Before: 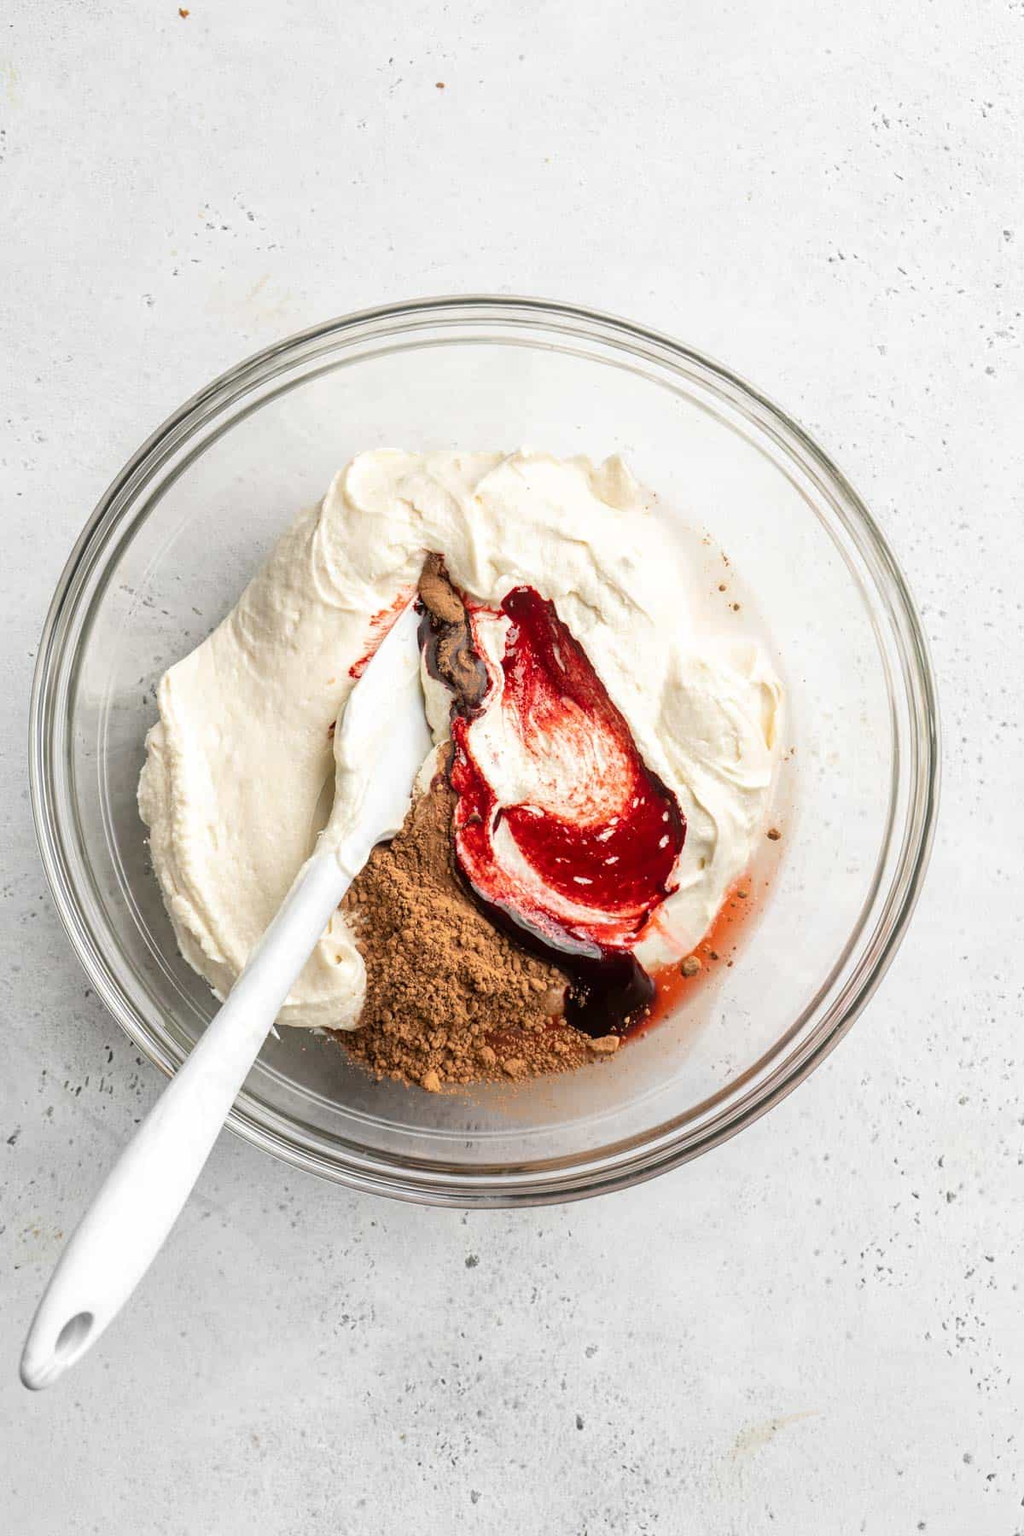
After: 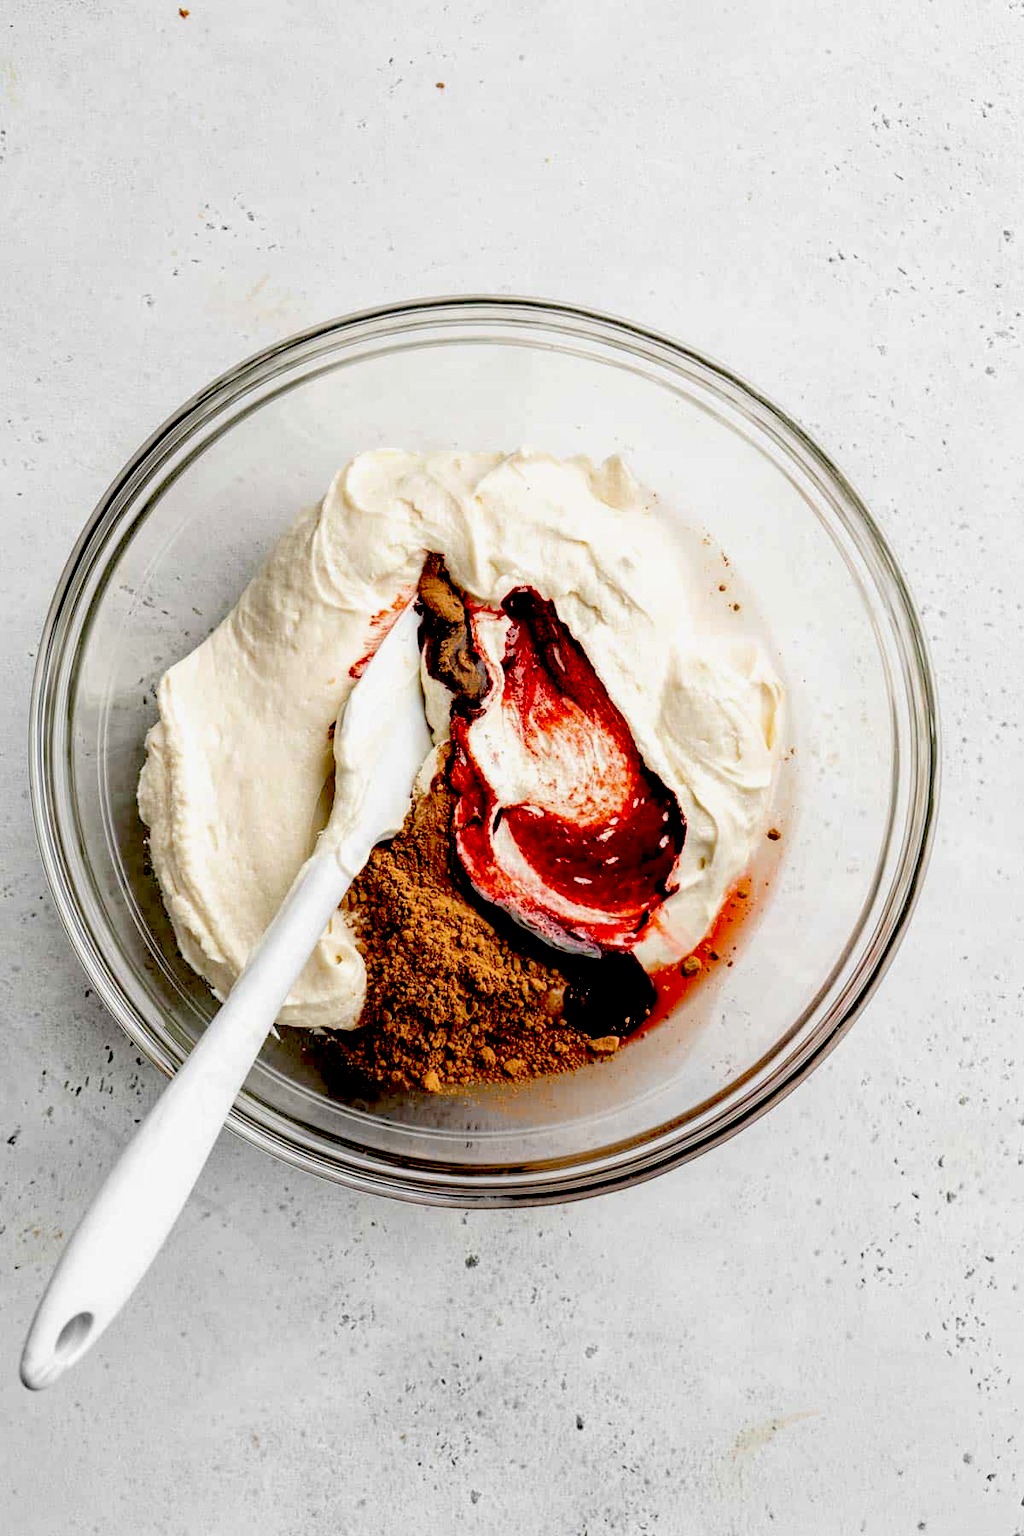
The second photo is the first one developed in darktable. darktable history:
exposure: black level correction 0.099, exposure -0.089 EV, compensate highlight preservation false
